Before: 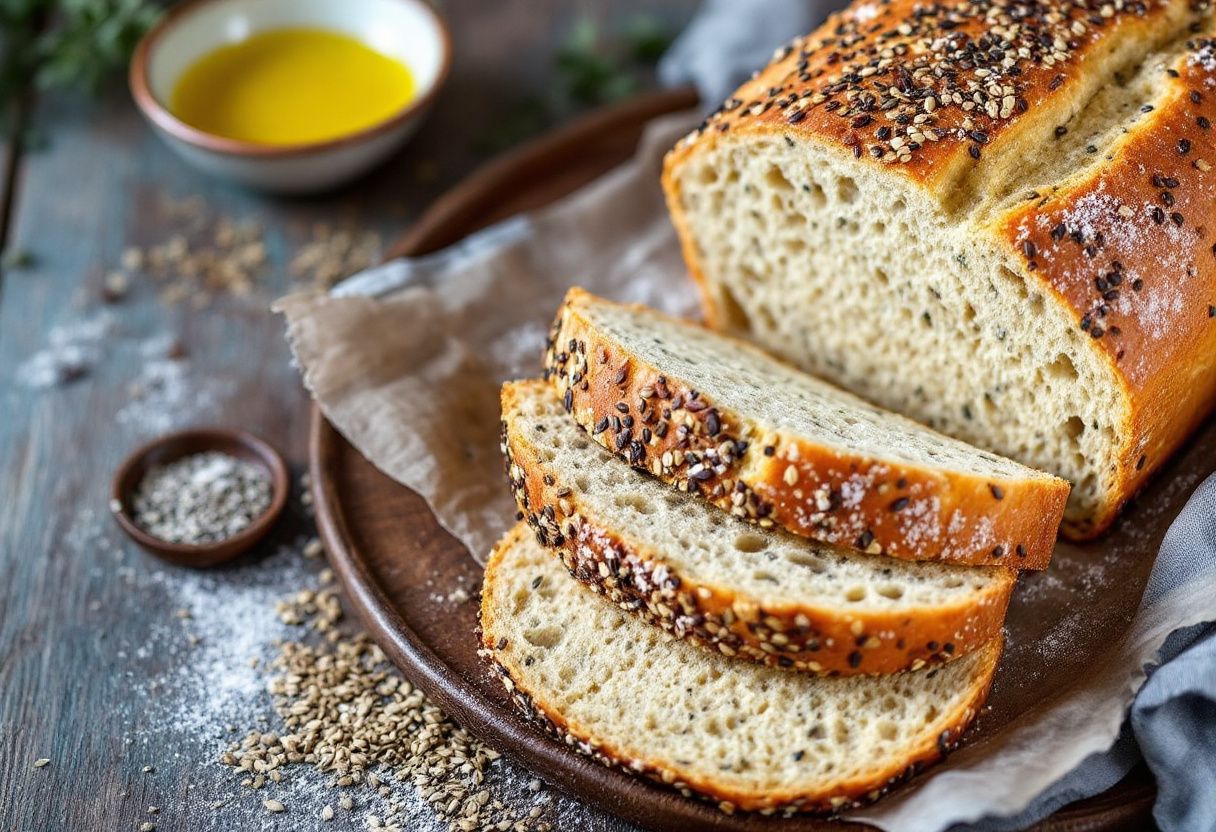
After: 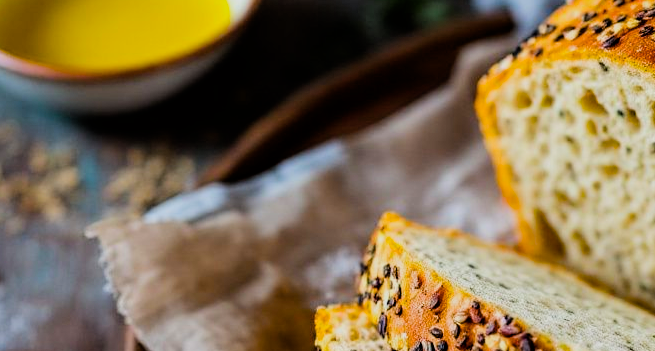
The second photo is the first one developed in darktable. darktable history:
filmic rgb: black relative exposure -5 EV, hardness 2.88, contrast 1.3, highlights saturation mix -10%
shadows and highlights: shadows 43.71, white point adjustment -1.46, soften with gaussian
color balance rgb: linear chroma grading › global chroma 15%, perceptual saturation grading › global saturation 30%
crop: left 15.306%, top 9.065%, right 30.789%, bottom 48.638%
color balance: on, module defaults
